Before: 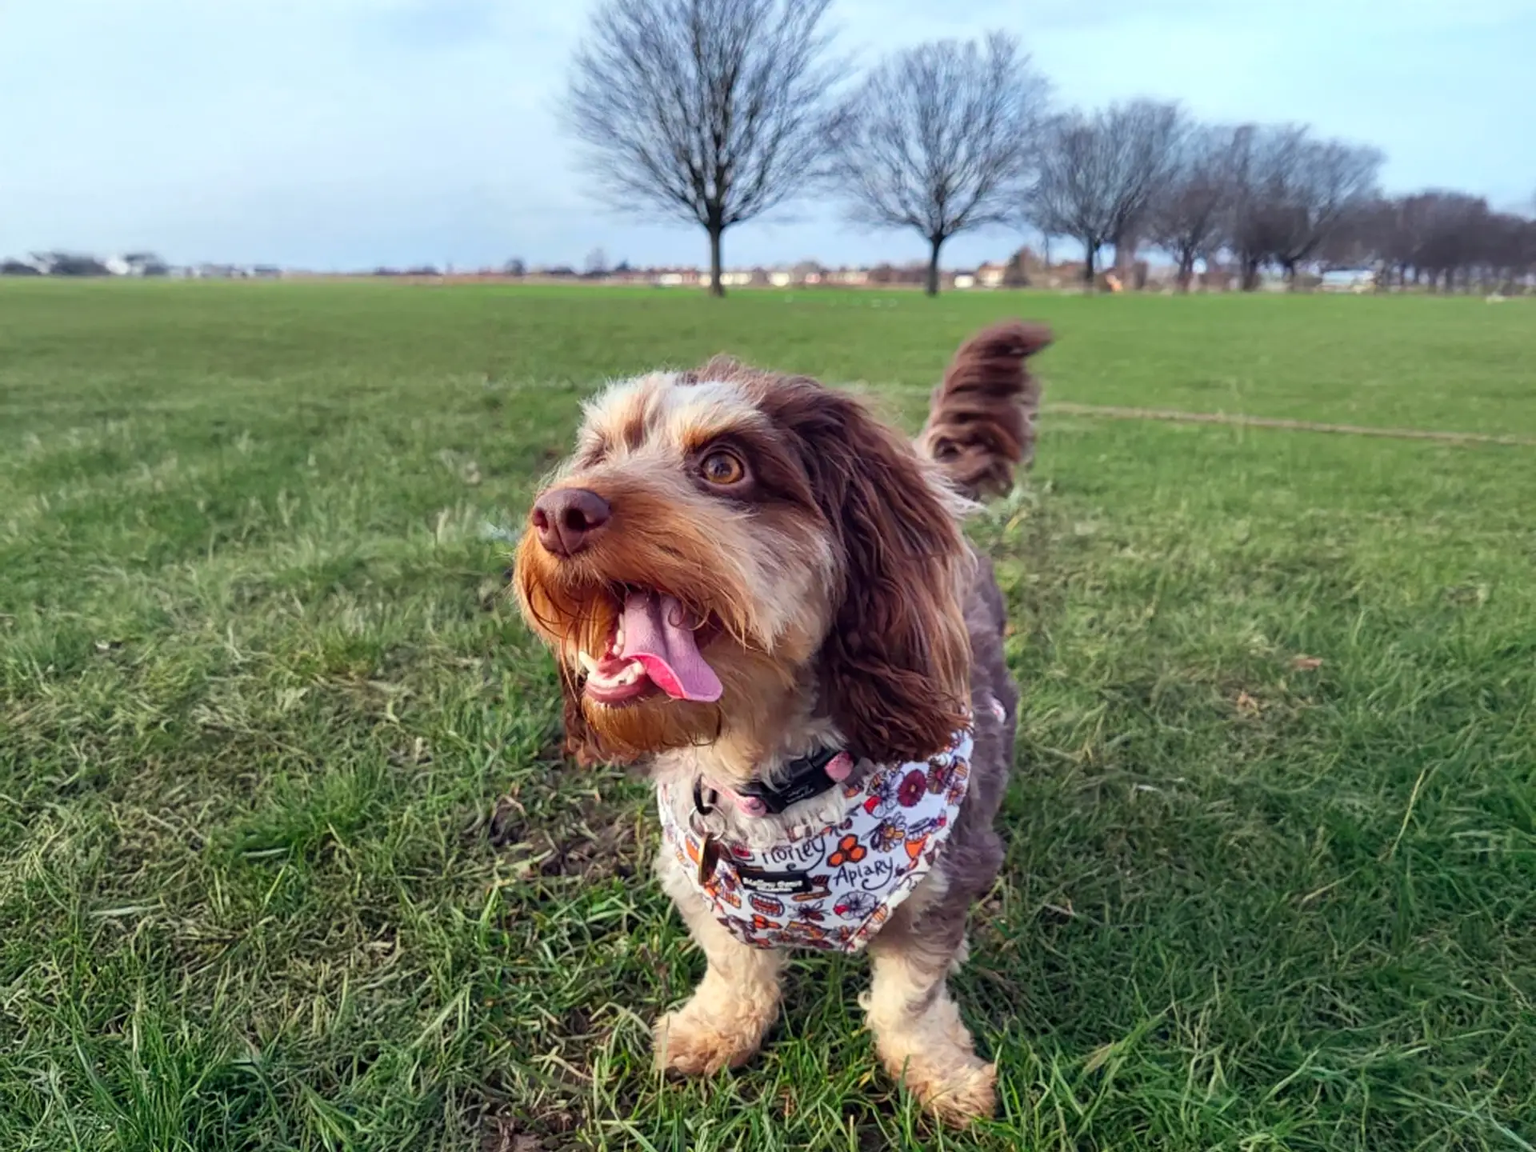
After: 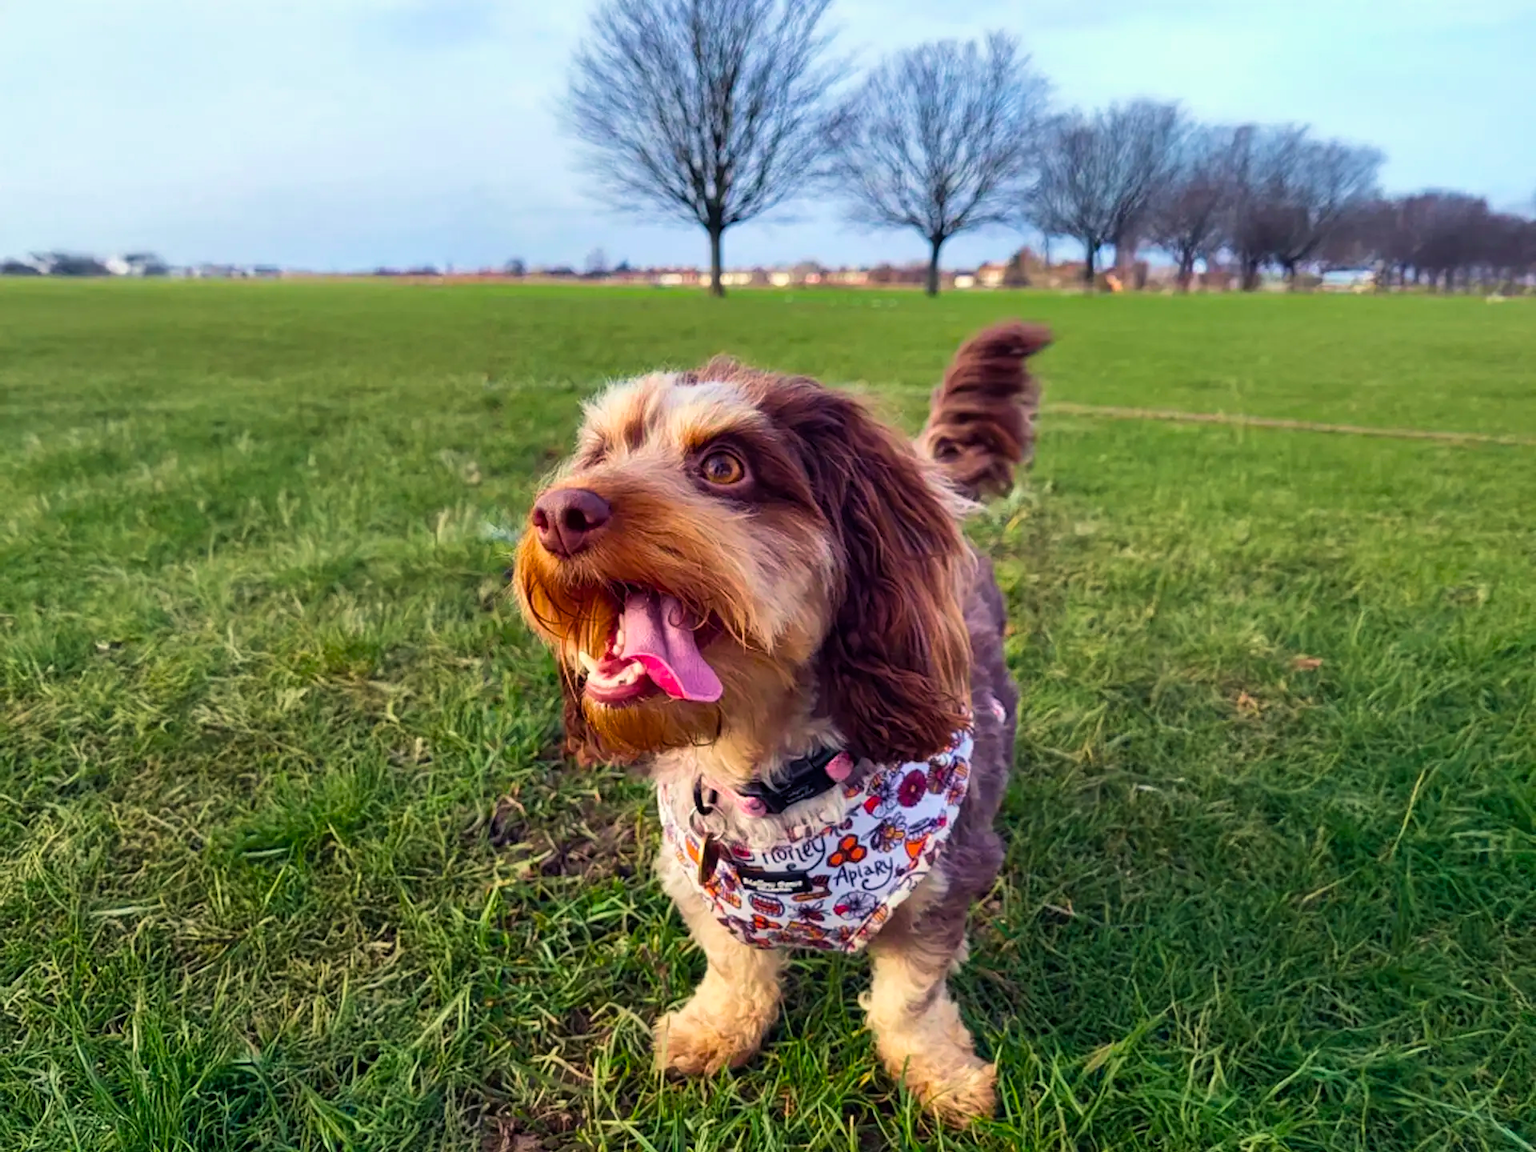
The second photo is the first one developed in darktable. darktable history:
velvia: on, module defaults
color balance rgb: shadows lift › luminance -20.179%, power › hue 61.84°, highlights gain › chroma 1.35%, highlights gain › hue 56.46°, perceptual saturation grading › global saturation 30.26%, global vibrance 15.054%
